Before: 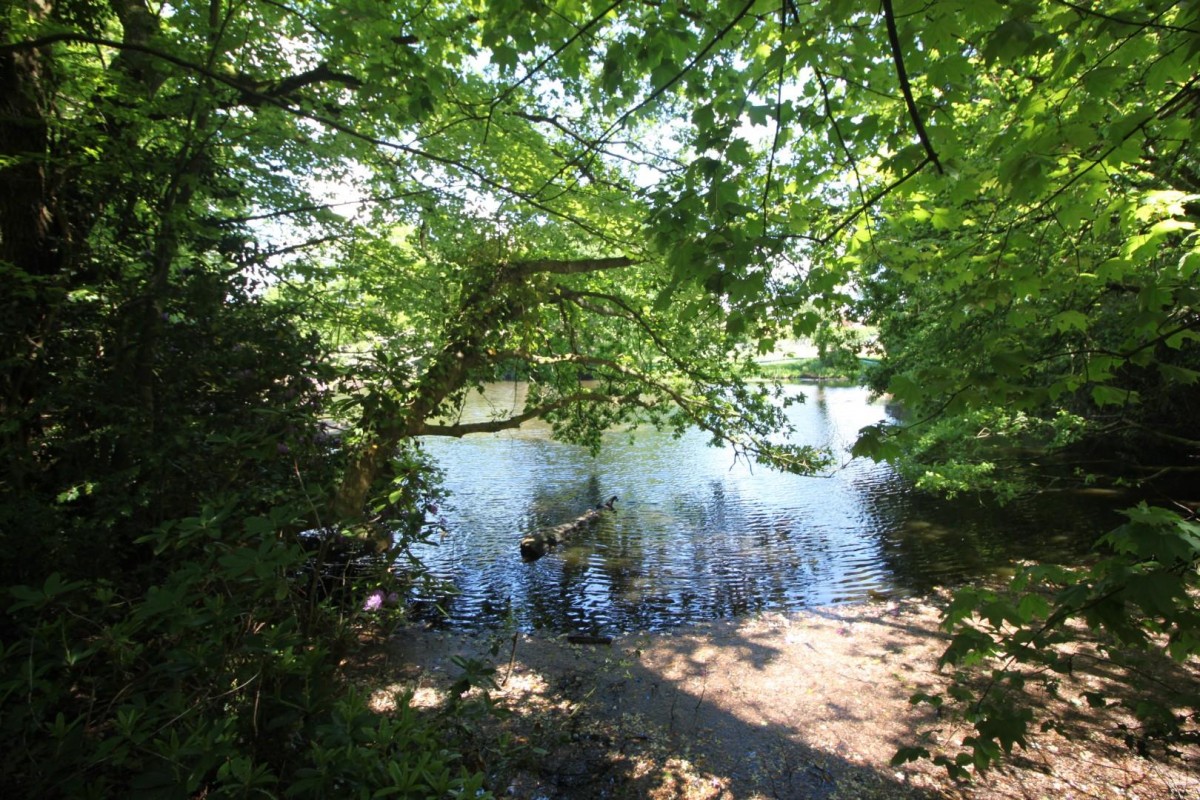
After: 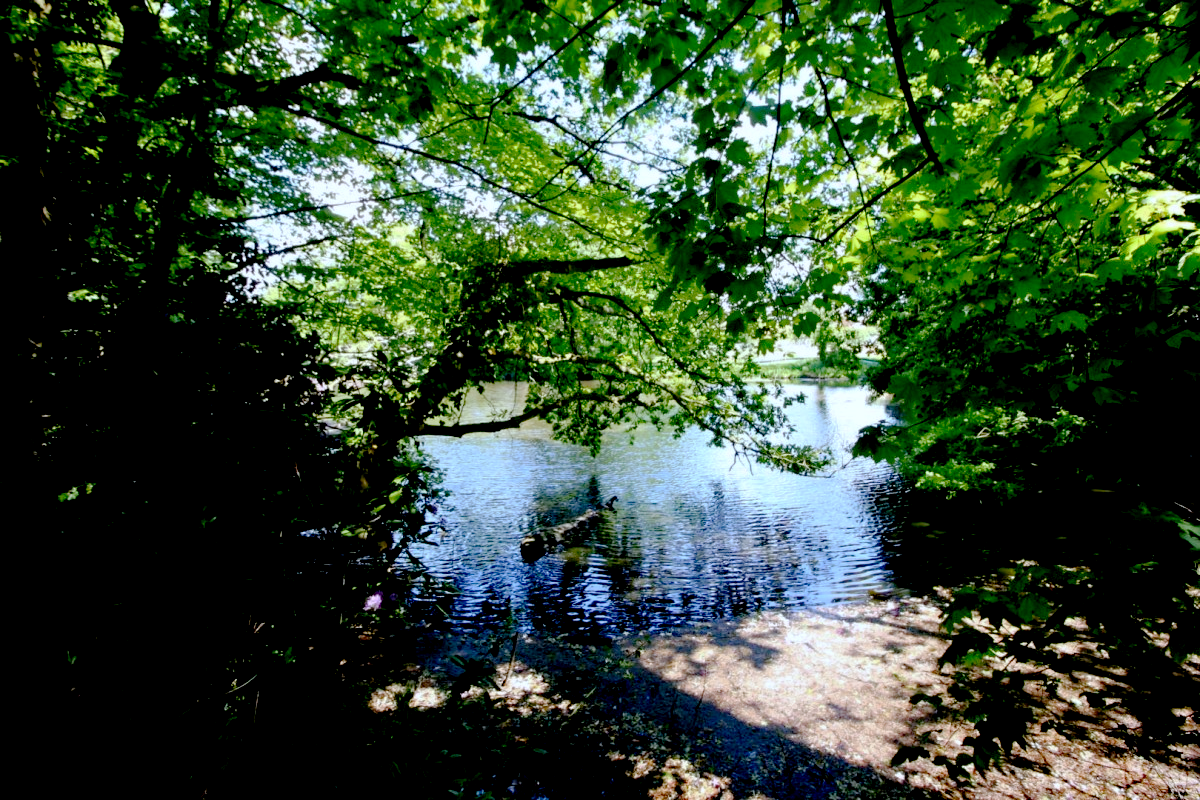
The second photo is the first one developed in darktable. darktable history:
white balance: red 0.954, blue 1.079
exposure: black level correction 0.047, exposure 0.013 EV, compensate highlight preservation false
tone curve: curves: ch0 [(0, 0) (0.003, 0.006) (0.011, 0.014) (0.025, 0.024) (0.044, 0.035) (0.069, 0.046) (0.1, 0.074) (0.136, 0.115) (0.177, 0.161) (0.224, 0.226) (0.277, 0.293) (0.335, 0.364) (0.399, 0.441) (0.468, 0.52) (0.543, 0.58) (0.623, 0.657) (0.709, 0.72) (0.801, 0.794) (0.898, 0.883) (1, 1)], preserve colors none
